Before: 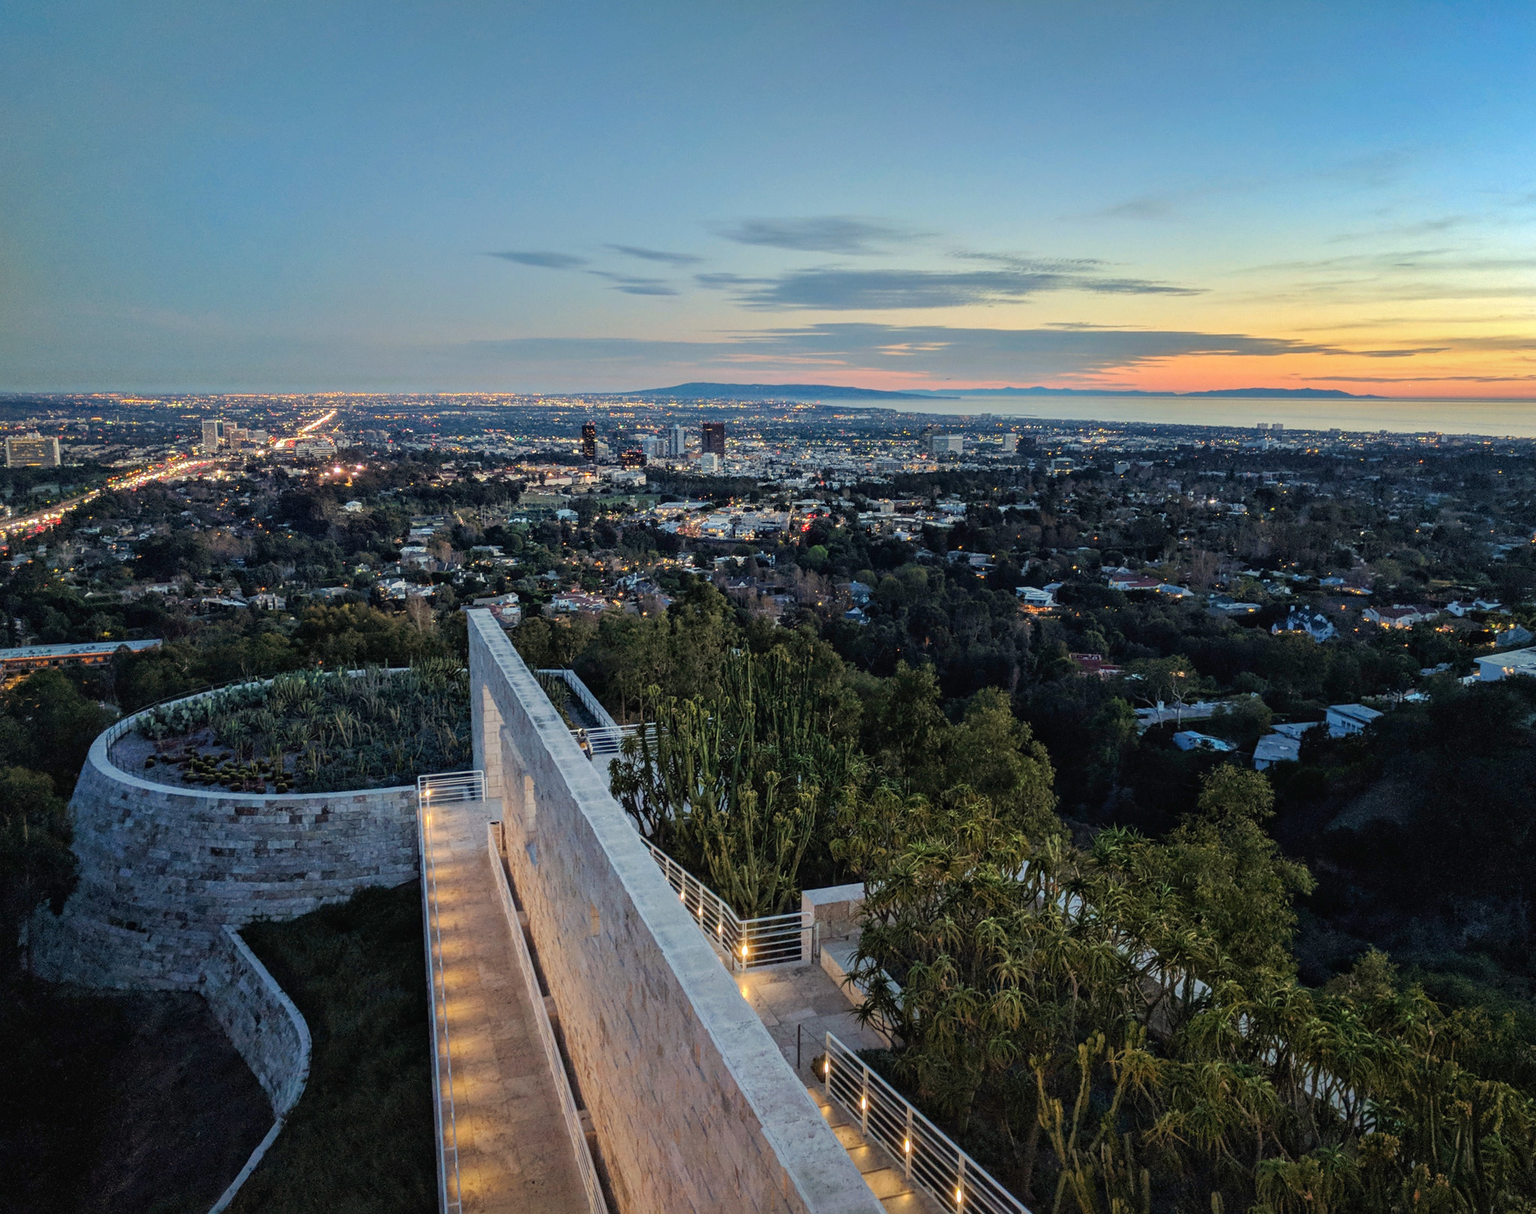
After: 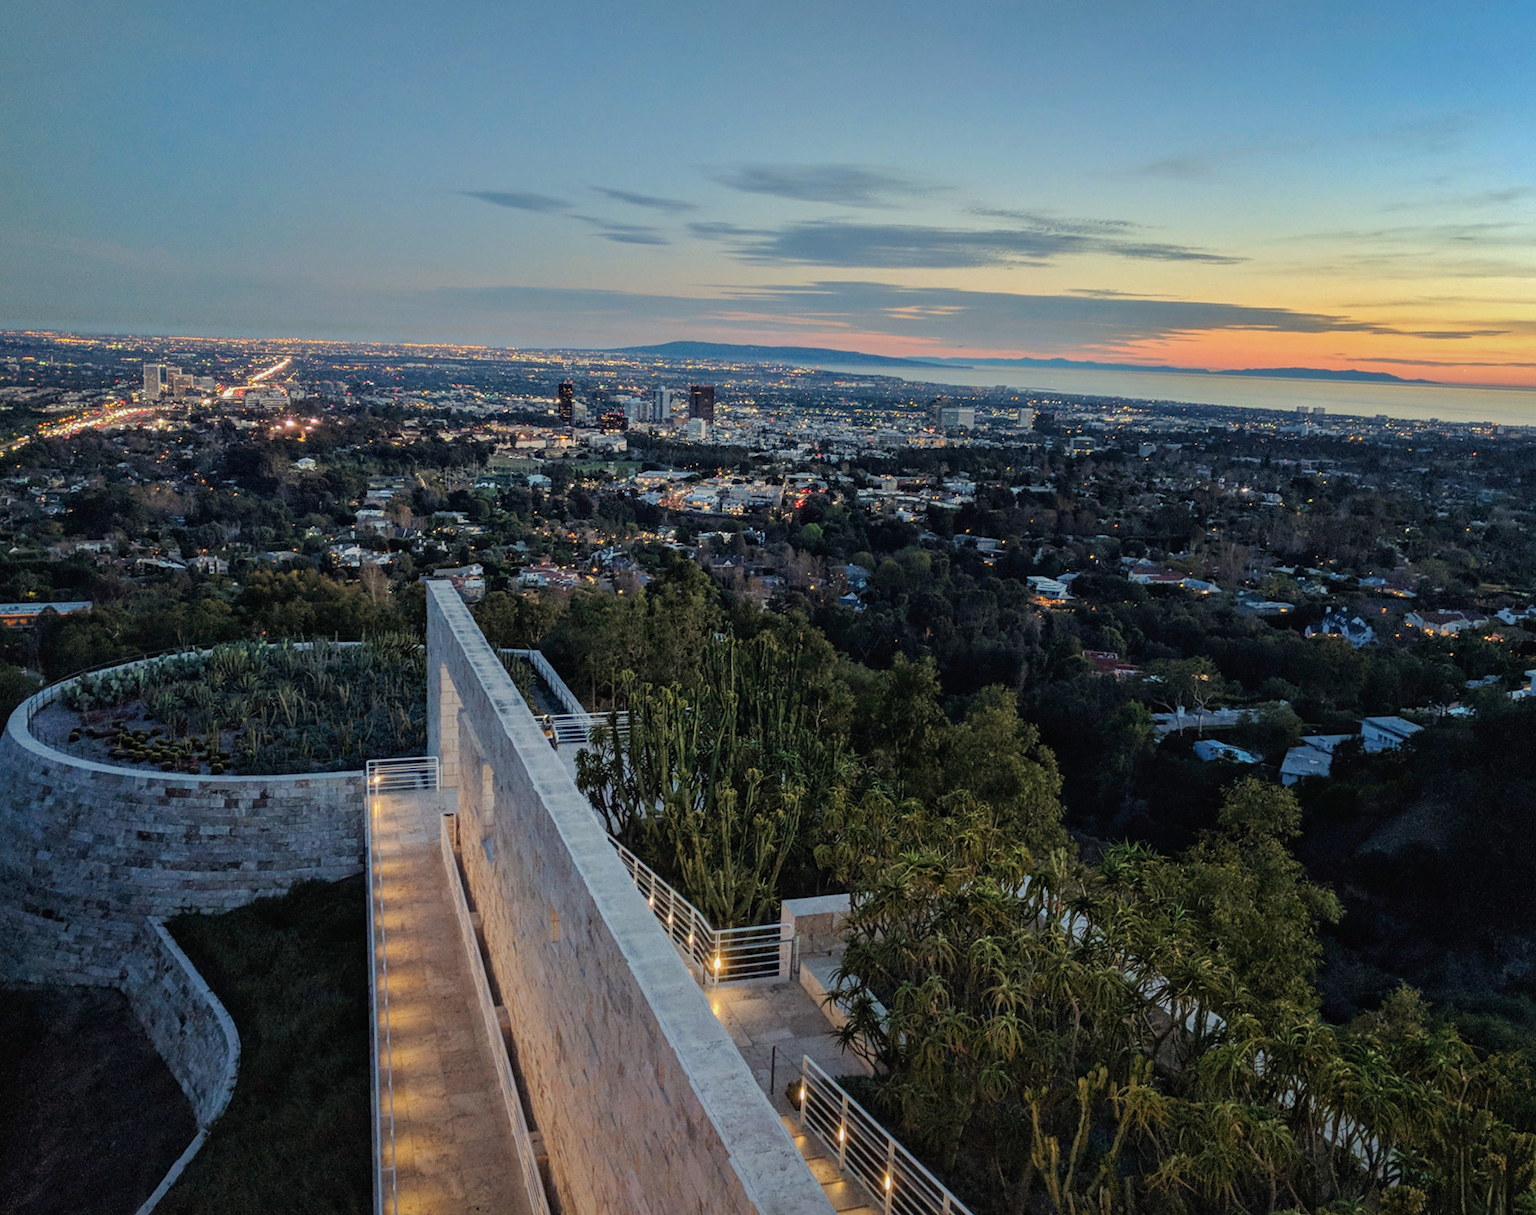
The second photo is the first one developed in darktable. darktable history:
crop and rotate: angle -1.93°, left 3.141%, top 3.812%, right 1.547%, bottom 0.676%
exposure: exposure -0.211 EV, compensate highlight preservation false
